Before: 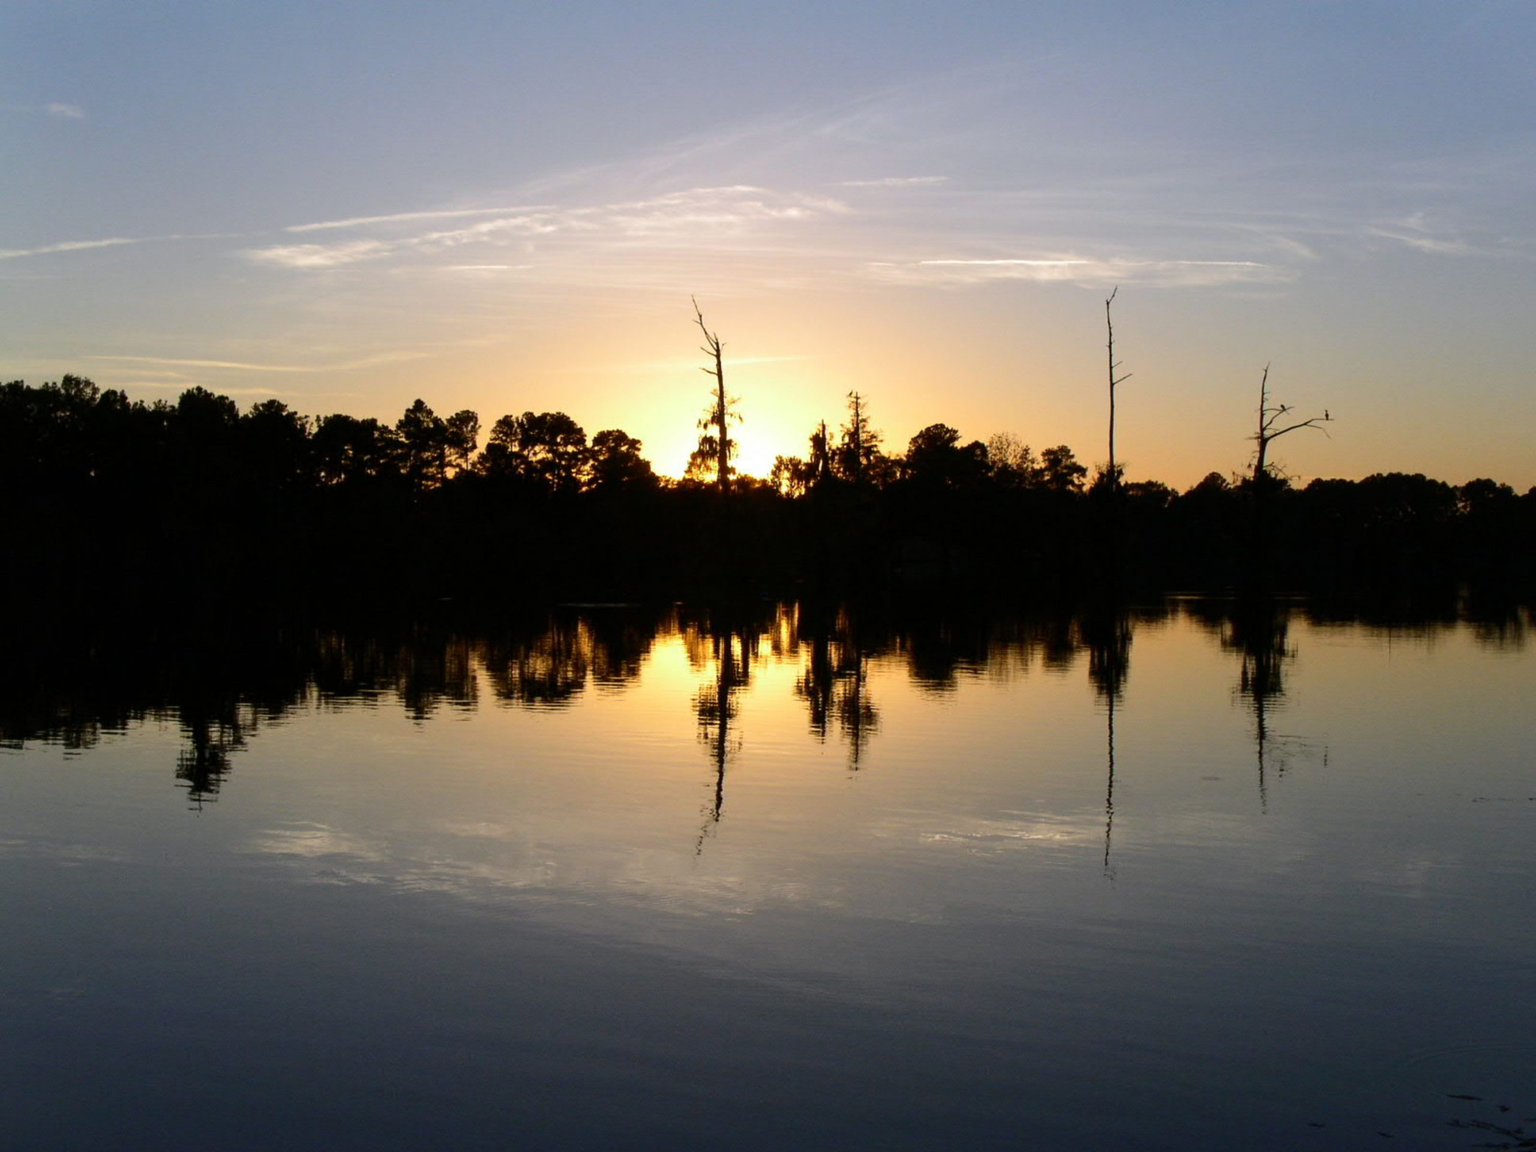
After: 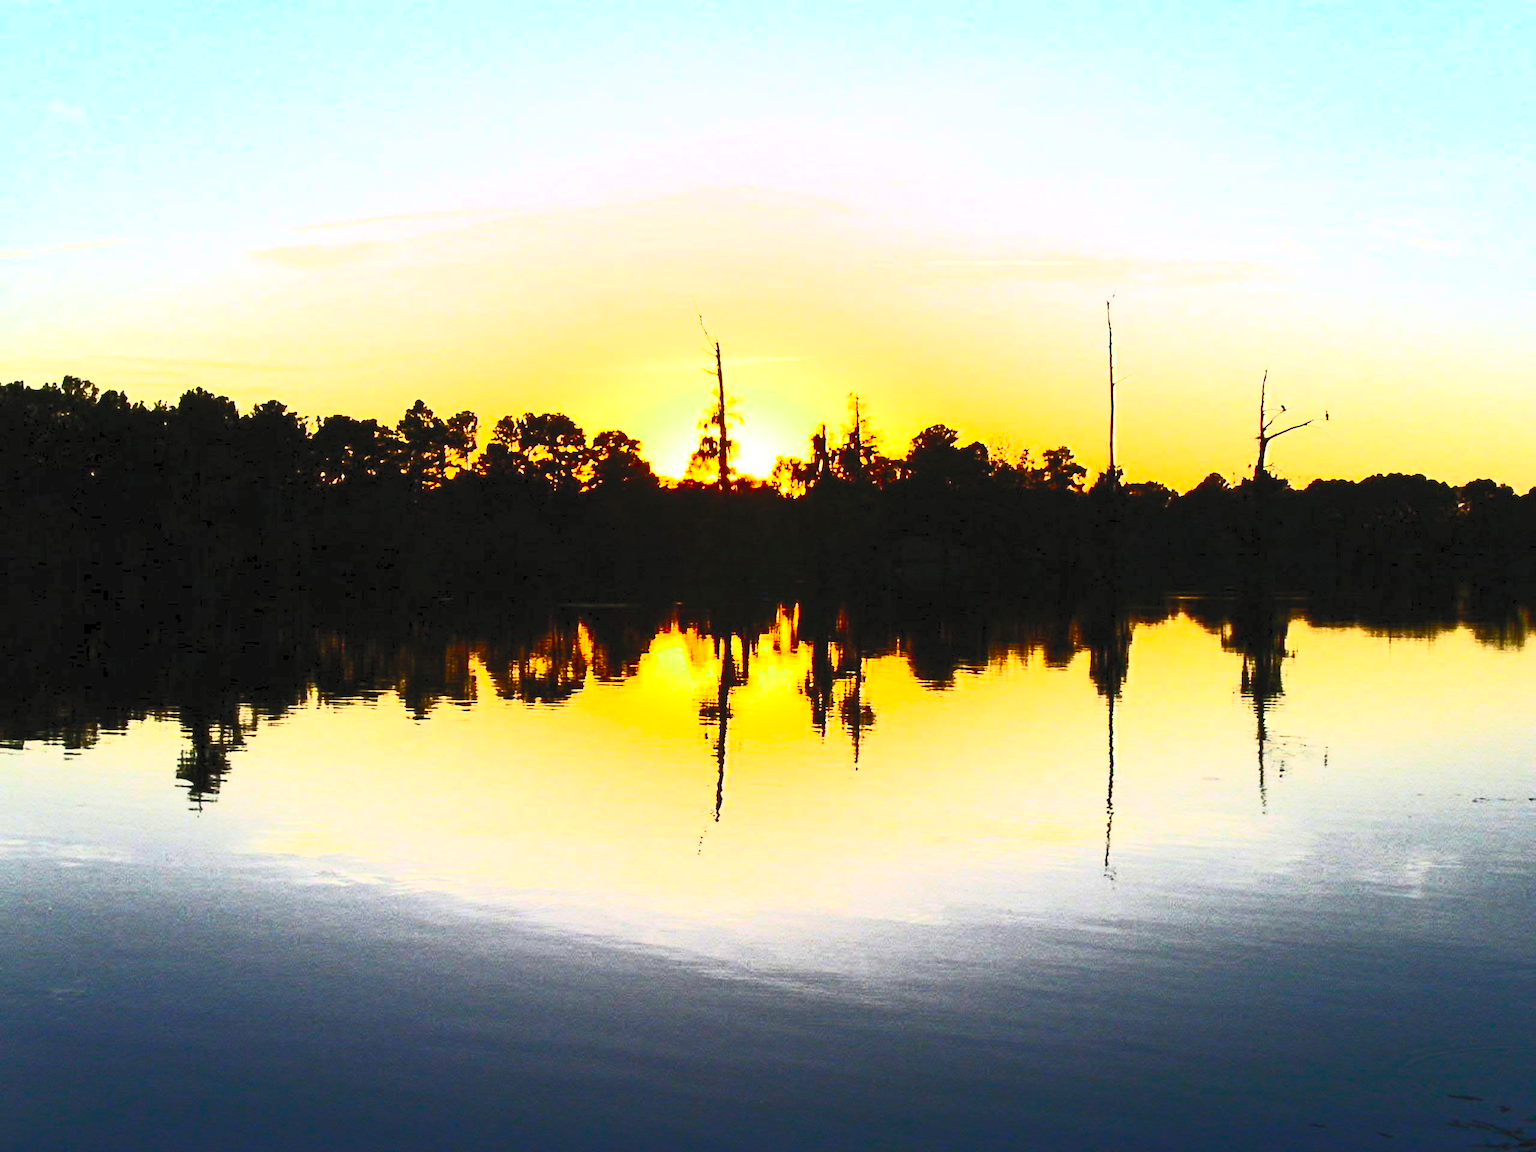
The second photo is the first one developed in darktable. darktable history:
contrast brightness saturation: contrast 0.996, brightness 0.98, saturation 0.99
base curve: curves: ch0 [(0, 0) (0.028, 0.03) (0.121, 0.232) (0.46, 0.748) (0.859, 0.968) (1, 1)]
